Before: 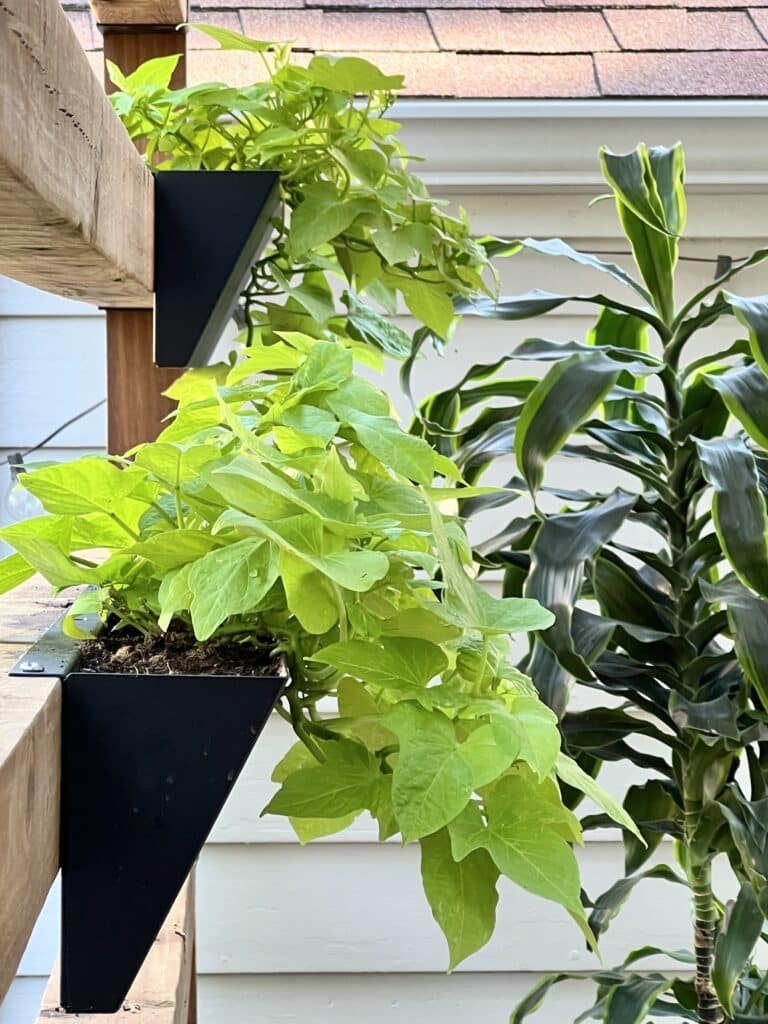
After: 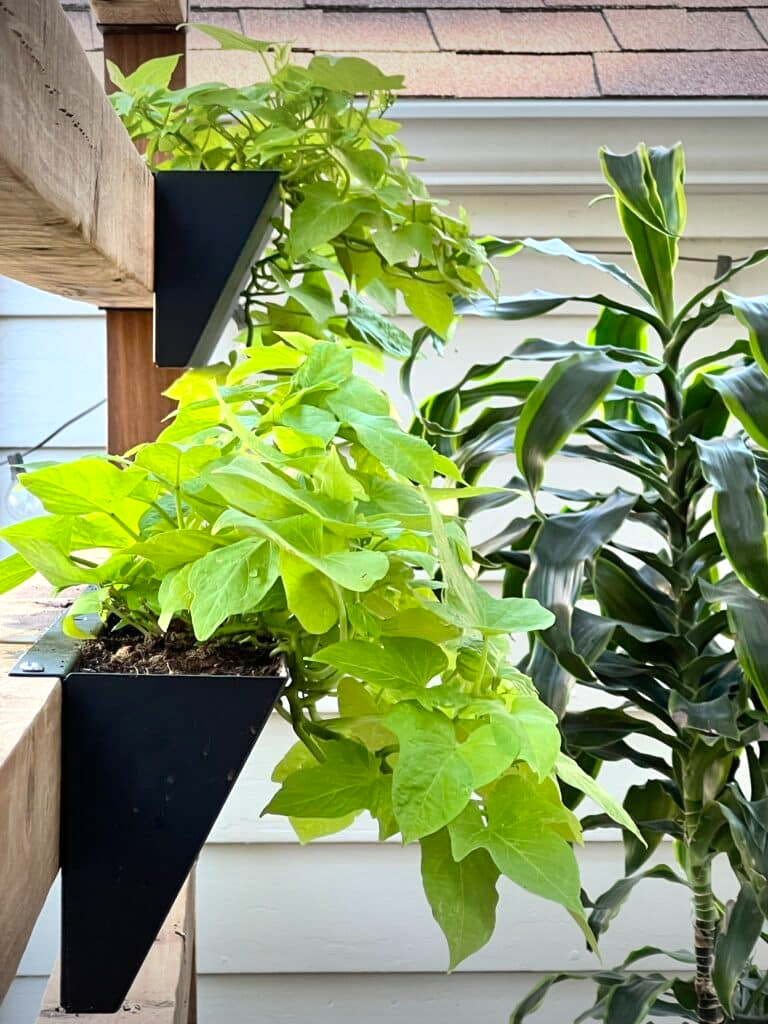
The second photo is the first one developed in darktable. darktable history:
contrast brightness saturation: saturation -0.021
vignetting: fall-off start 97.5%, fall-off radius 101.26%, brightness -0.716, saturation -0.48, width/height ratio 1.375
exposure: exposure 0.21 EV, compensate exposure bias true, compensate highlight preservation false
